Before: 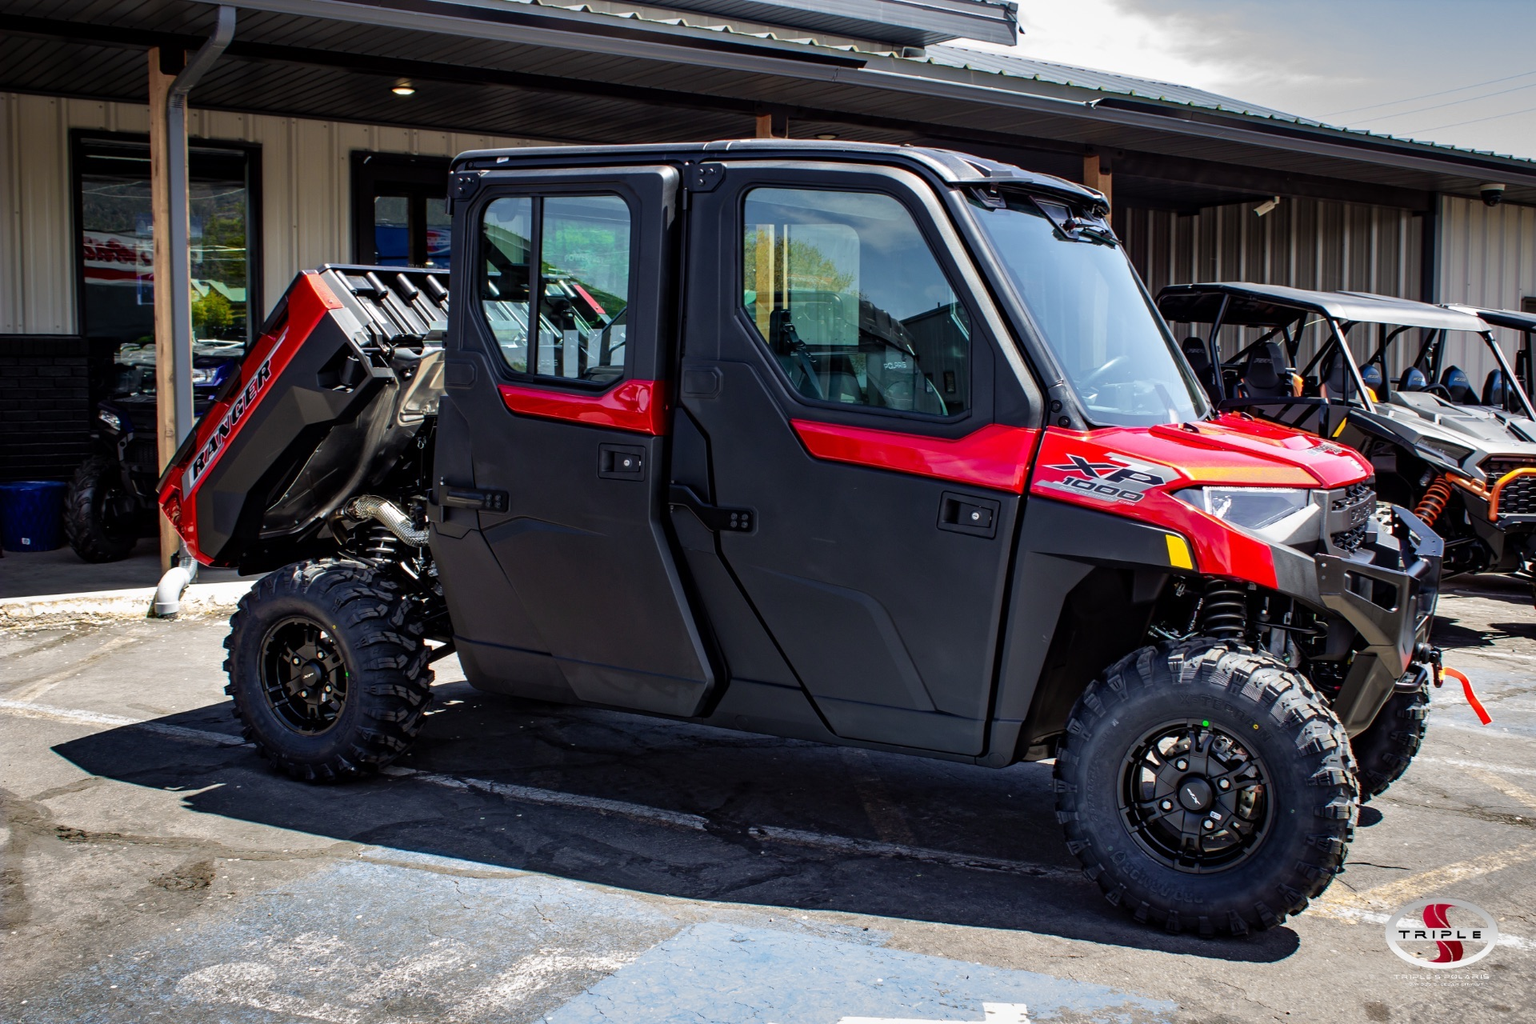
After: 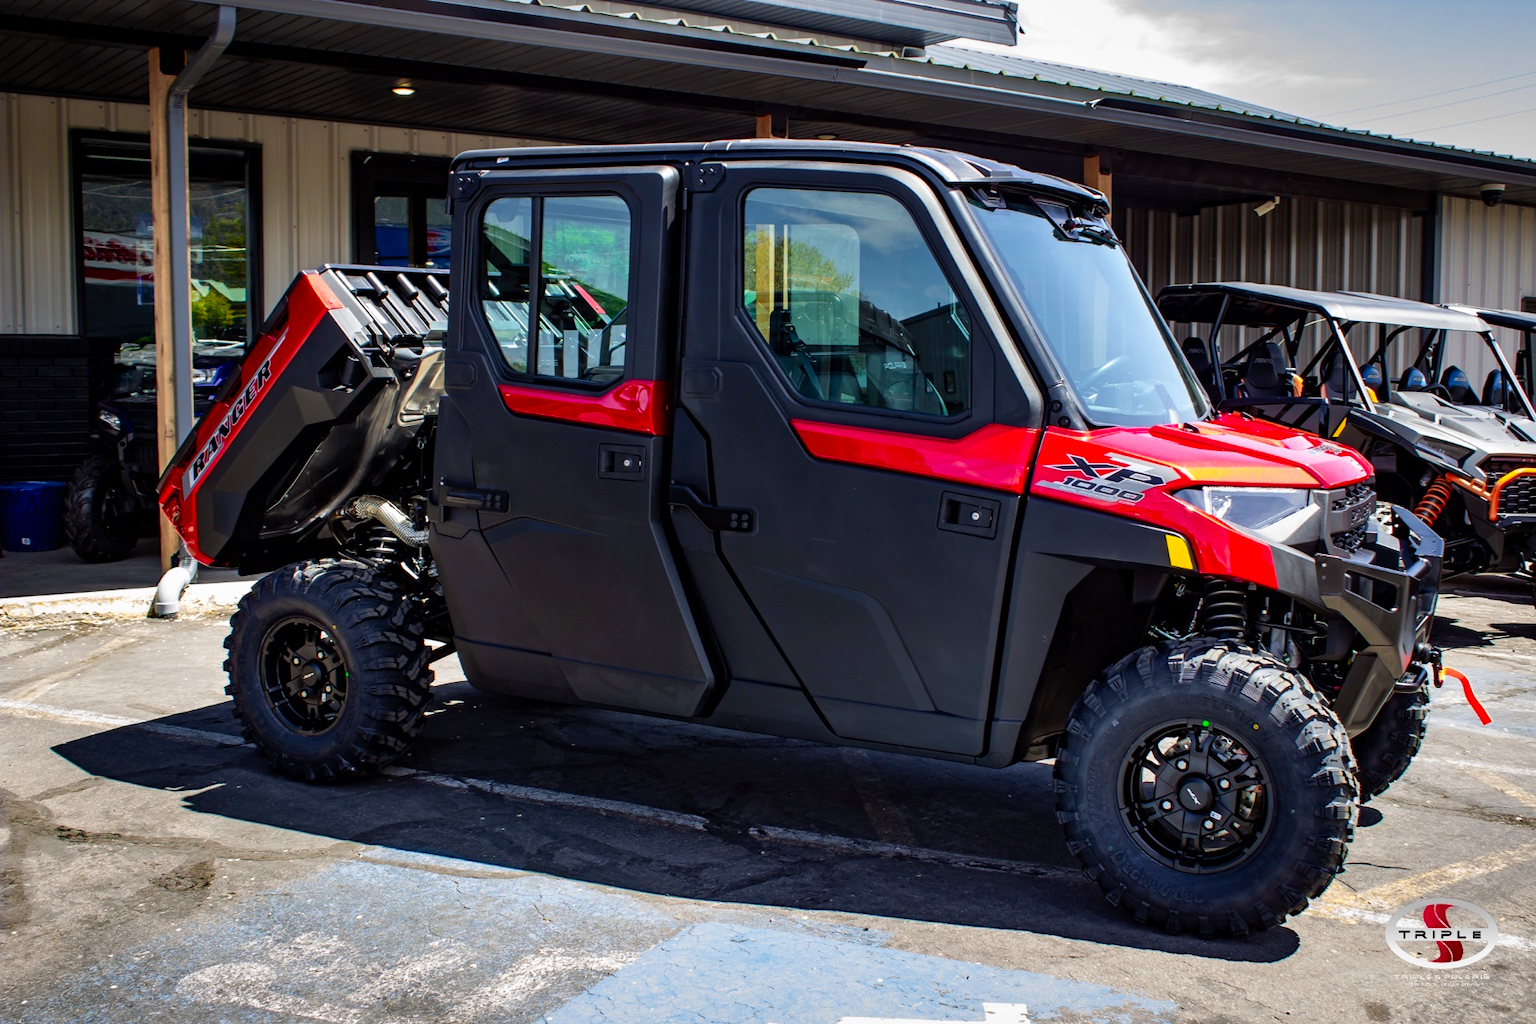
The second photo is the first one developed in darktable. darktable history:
contrast brightness saturation: contrast 0.084, saturation 0.199
